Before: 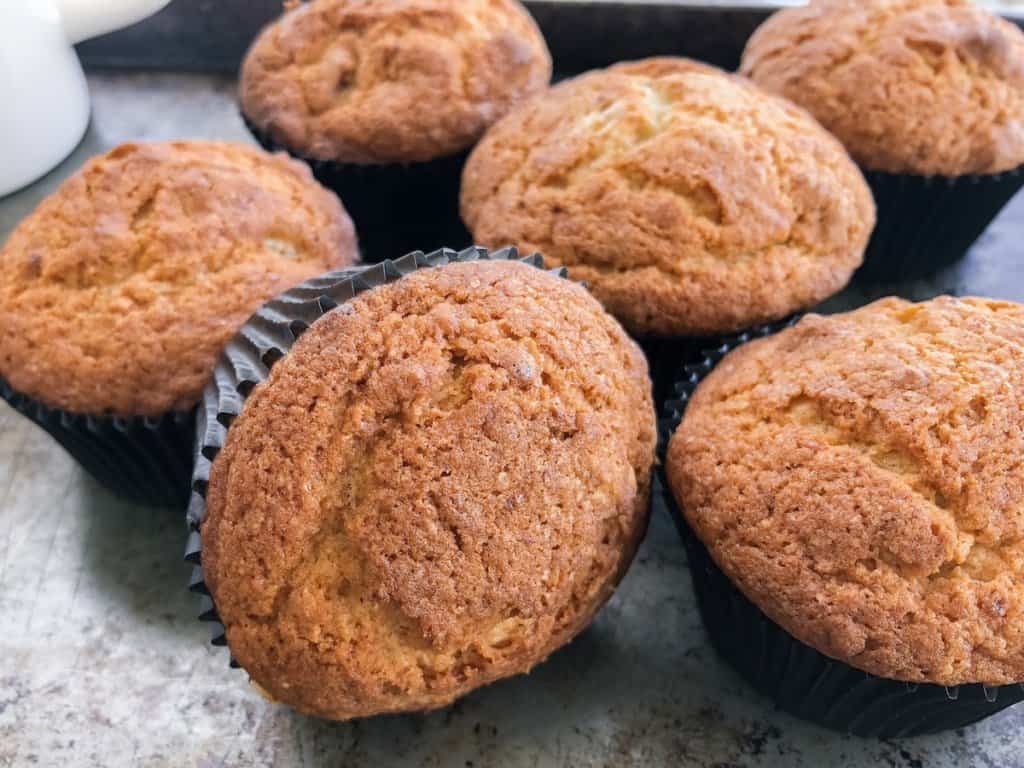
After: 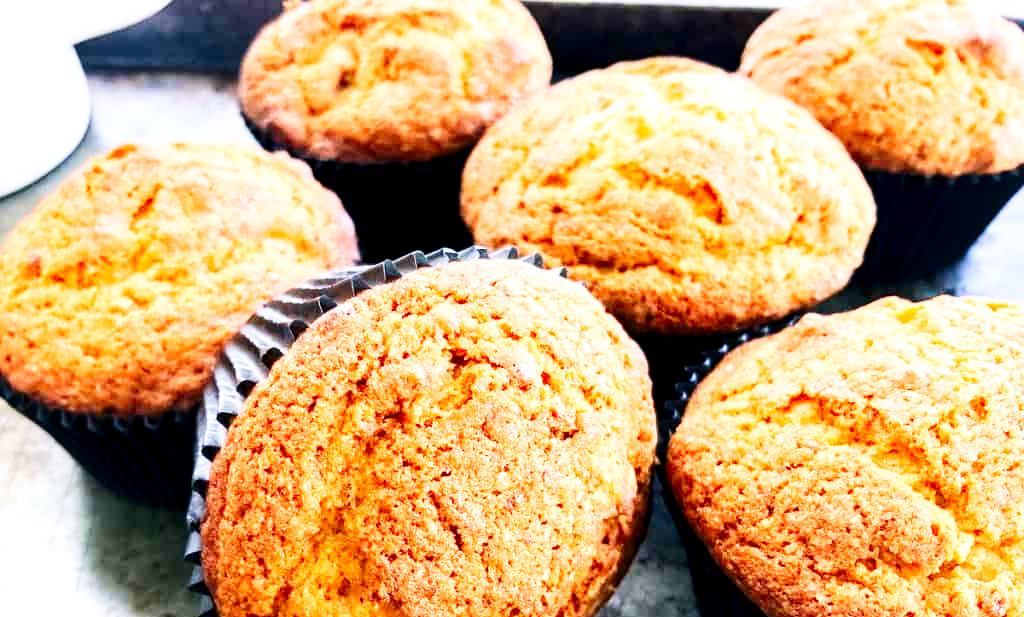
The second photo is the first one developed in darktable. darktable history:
base curve: curves: ch0 [(0, 0) (0.007, 0.004) (0.027, 0.03) (0.046, 0.07) (0.207, 0.54) (0.442, 0.872) (0.673, 0.972) (1, 1)], preserve colors none
contrast brightness saturation: contrast 0.169, saturation 0.331
local contrast: highlights 106%, shadows 101%, detail 119%, midtone range 0.2
crop: bottom 19.613%
